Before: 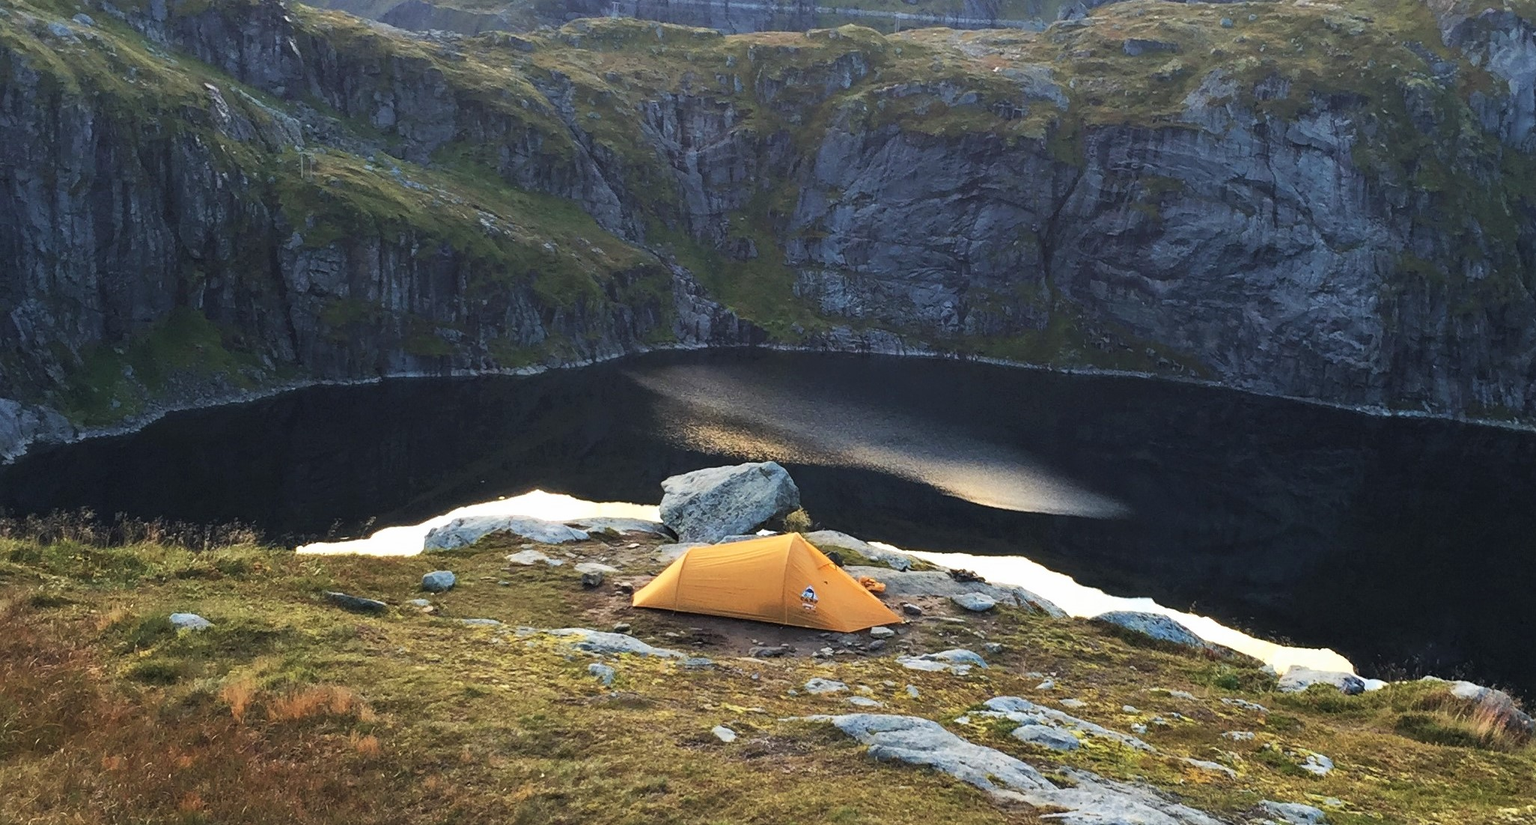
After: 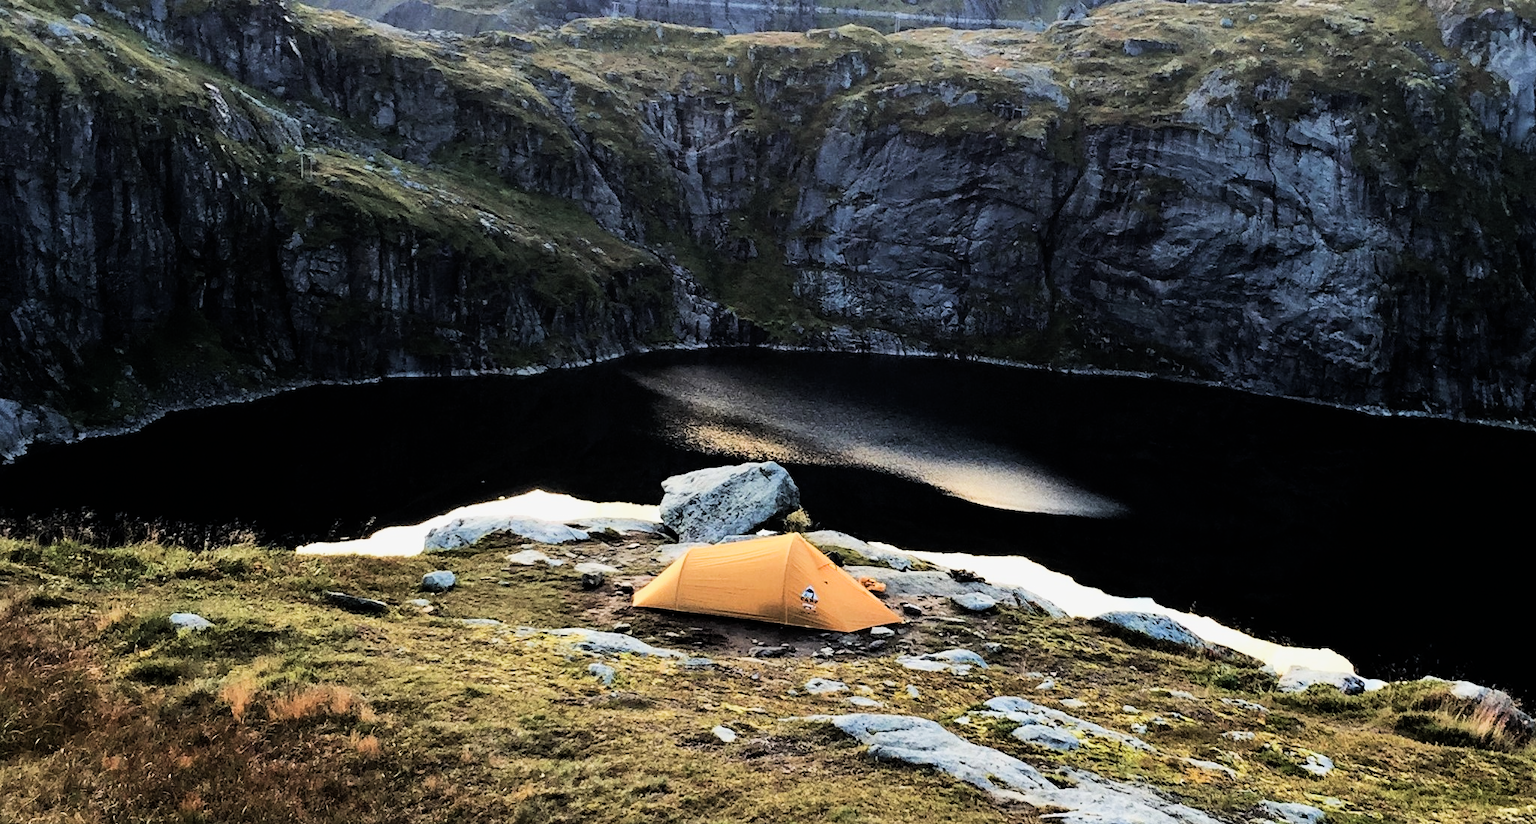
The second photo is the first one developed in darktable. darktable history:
tone equalizer: -8 EV -0.75 EV, -7 EV -0.7 EV, -6 EV -0.6 EV, -5 EV -0.4 EV, -3 EV 0.4 EV, -2 EV 0.6 EV, -1 EV 0.7 EV, +0 EV 0.75 EV, edges refinement/feathering 500, mask exposure compensation -1.57 EV, preserve details no
filmic rgb: black relative exposure -5 EV, hardness 2.88, contrast 1.3
